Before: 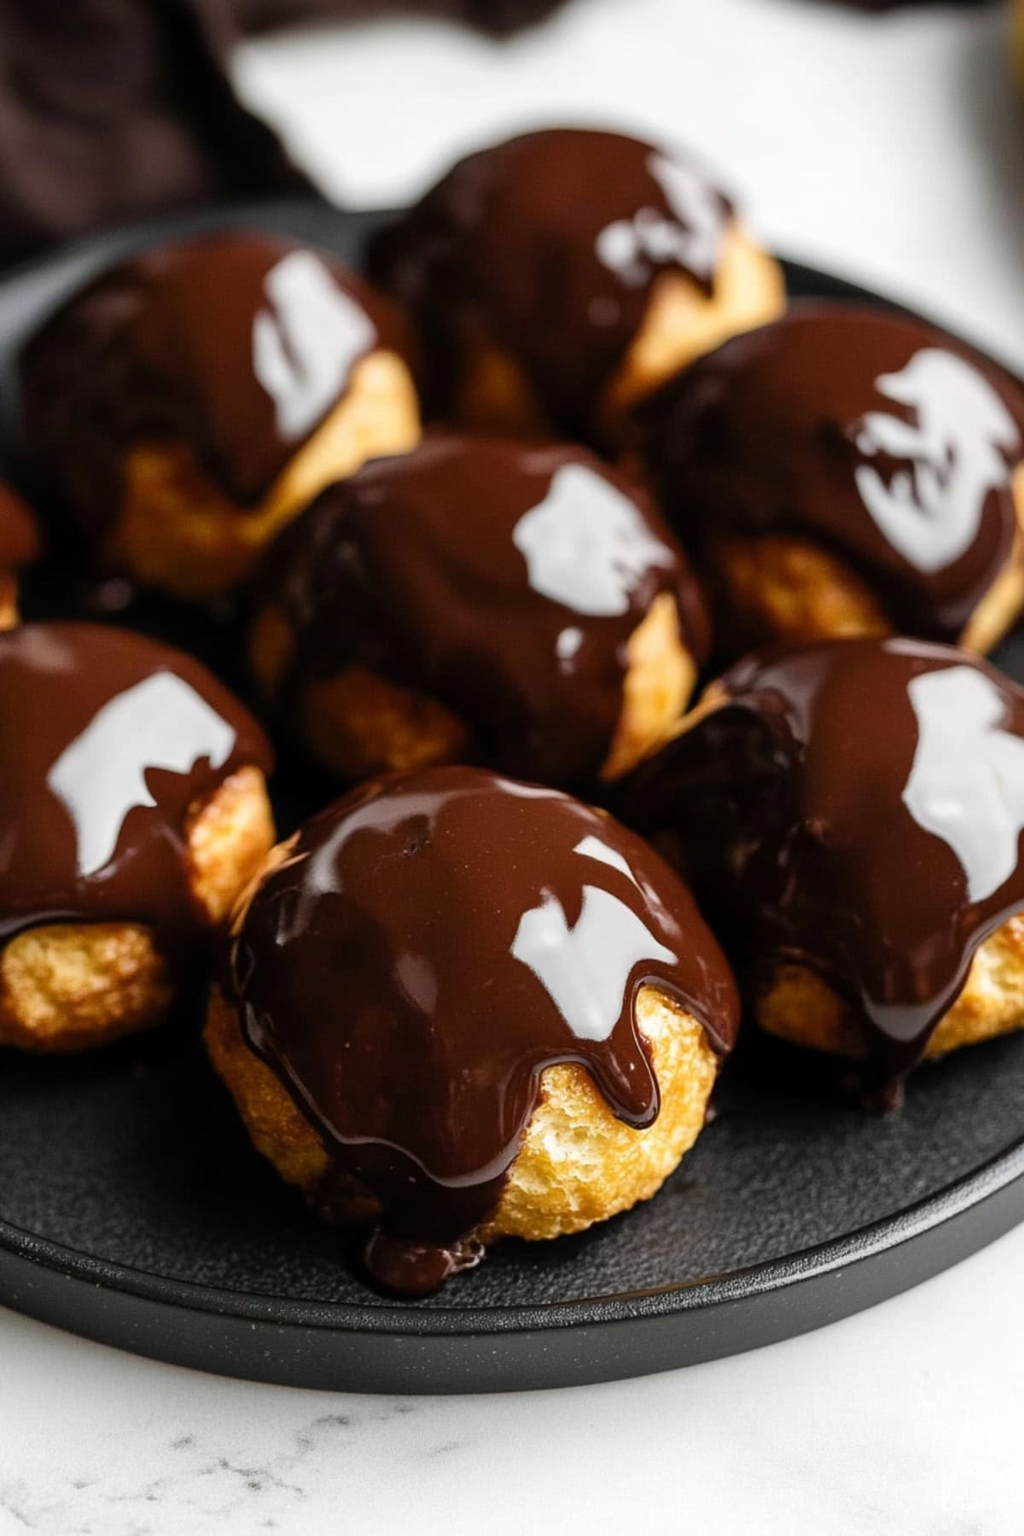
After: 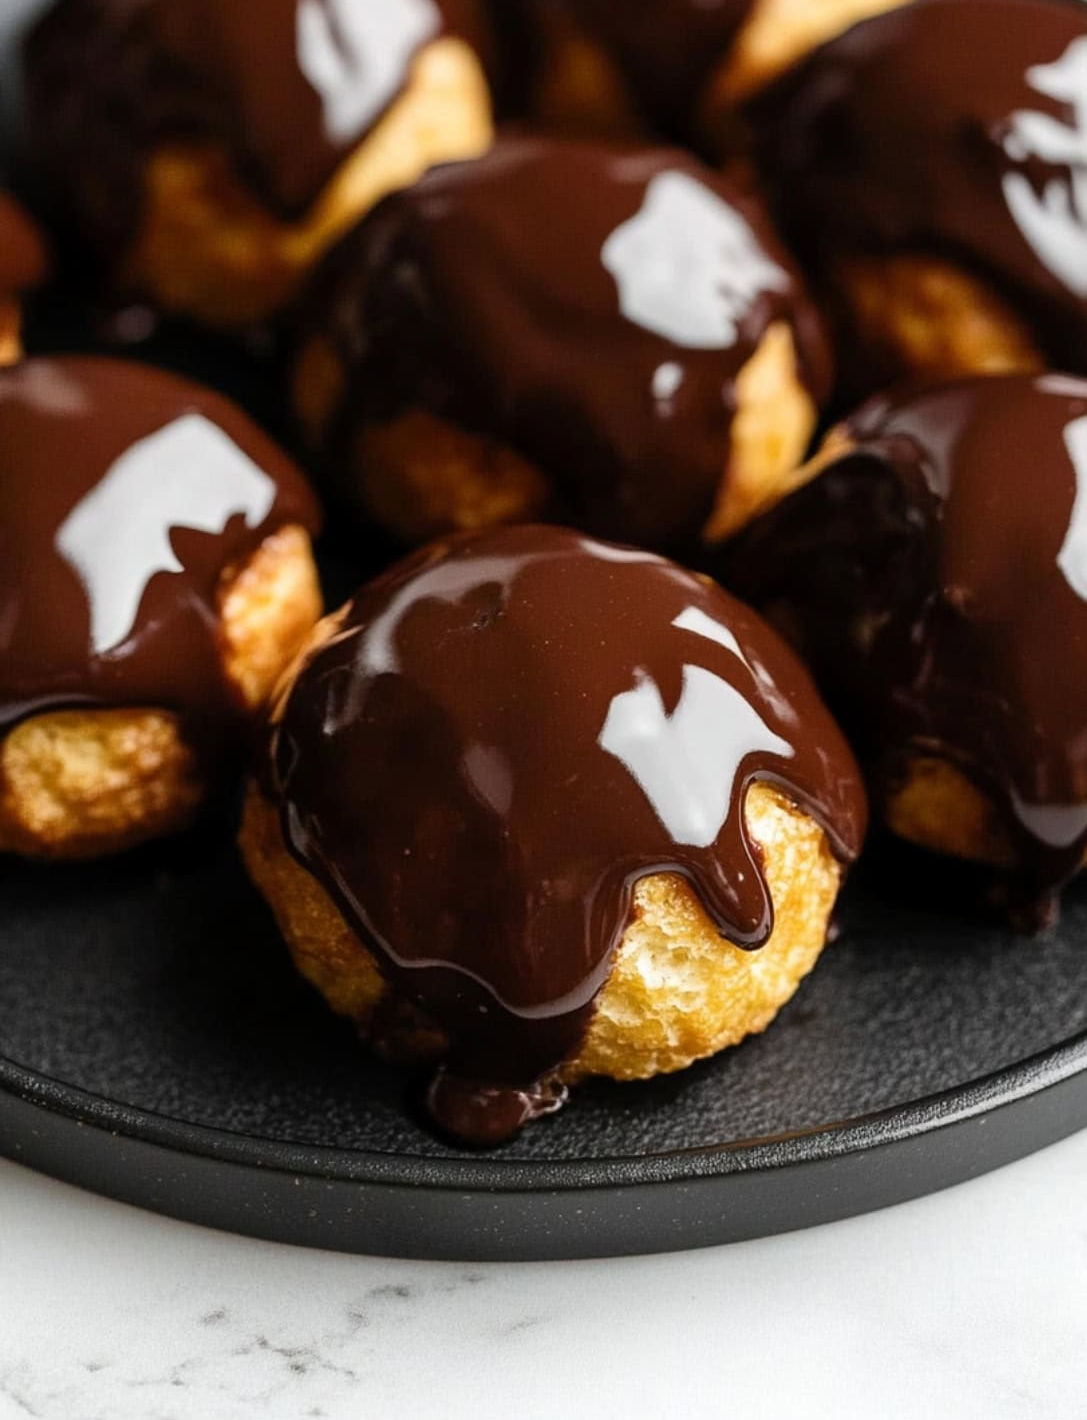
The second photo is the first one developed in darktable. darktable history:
crop: top 20.754%, right 9.404%, bottom 0.316%
